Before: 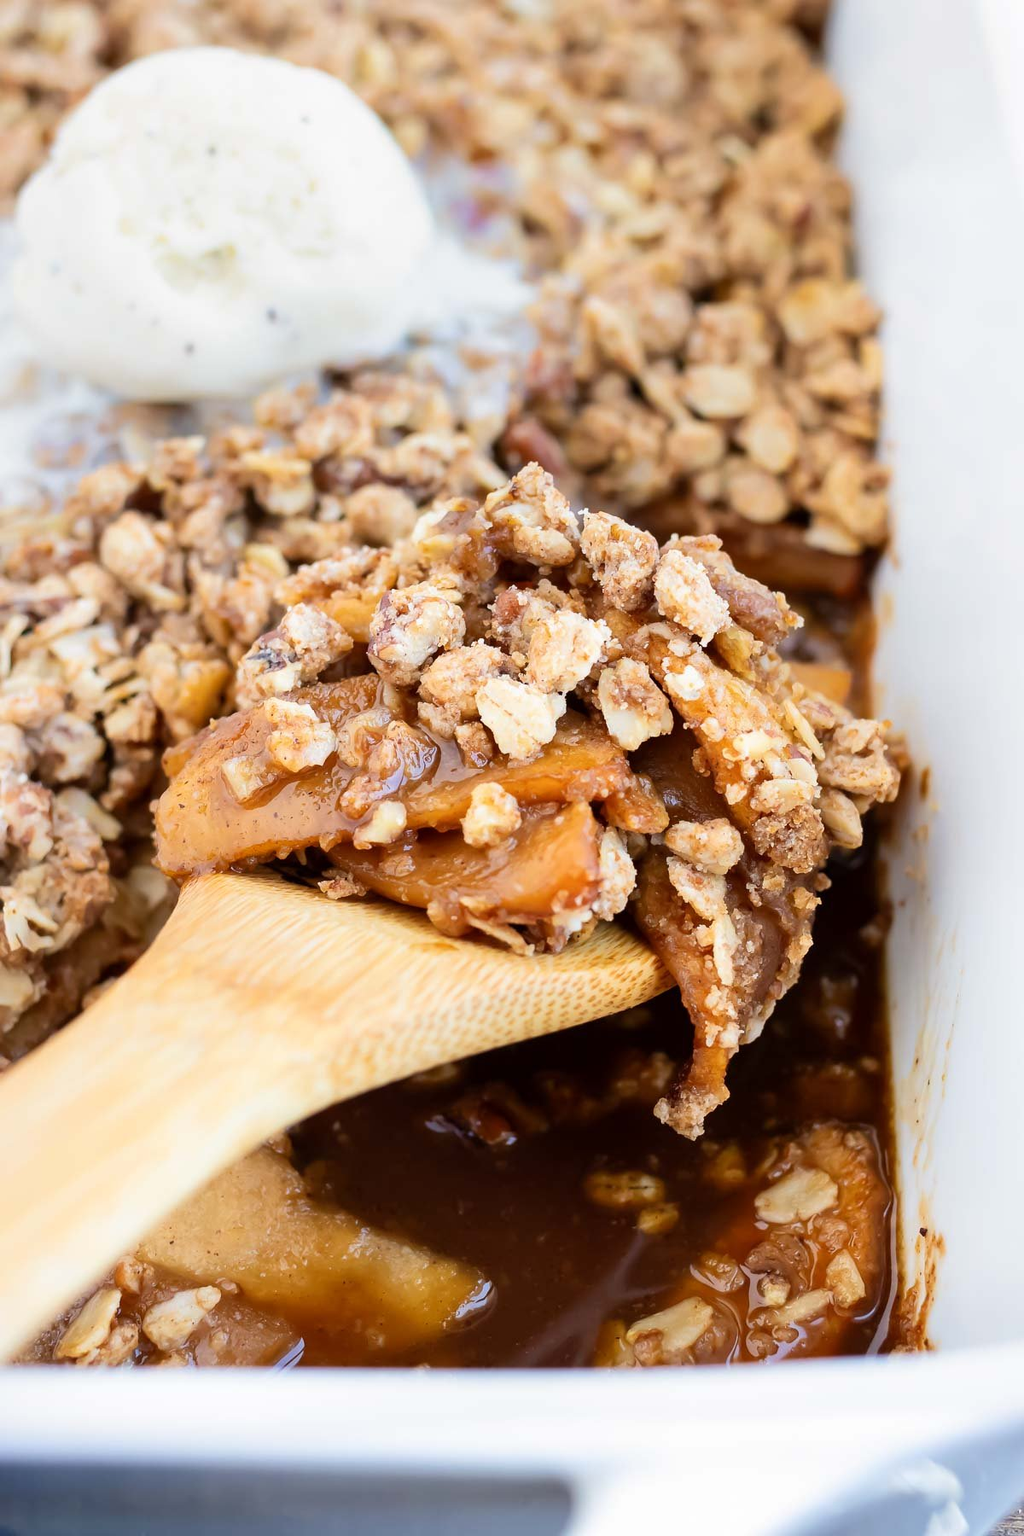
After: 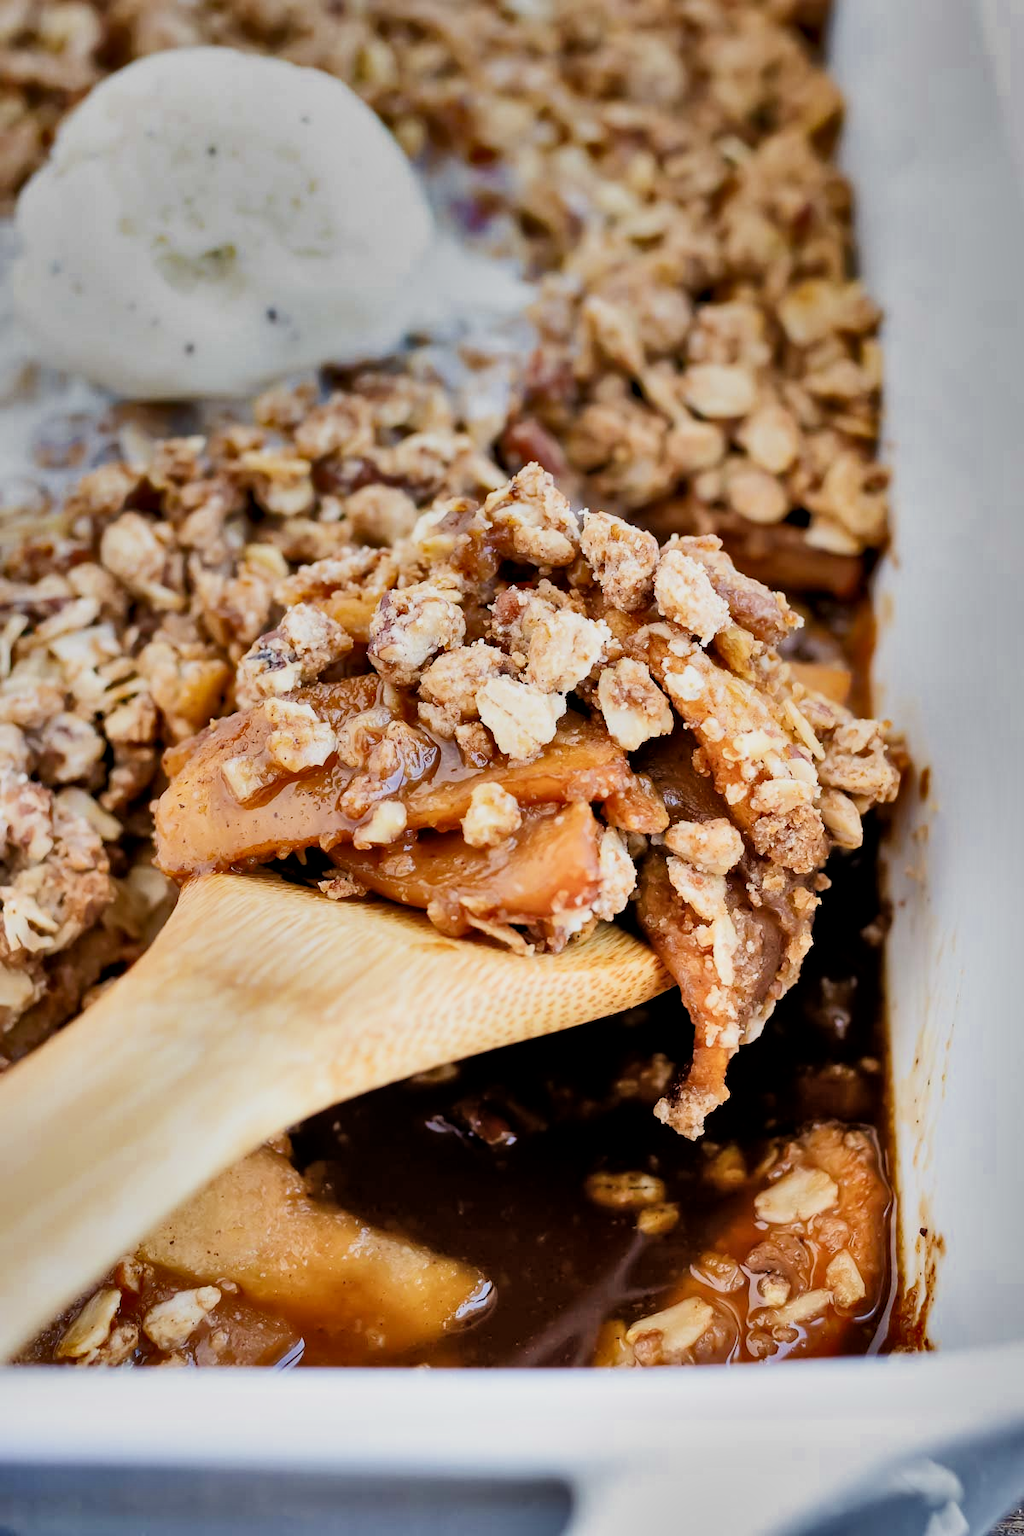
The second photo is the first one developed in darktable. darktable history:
tone equalizer: -8 EV -0.739 EV, -7 EV -0.678 EV, -6 EV -0.621 EV, -5 EV -0.389 EV, -3 EV 0.395 EV, -2 EV 0.6 EV, -1 EV 0.677 EV, +0 EV 0.78 EV
shadows and highlights: shadows 20.75, highlights -81.46, soften with gaussian
local contrast: highlights 100%, shadows 97%, detail 120%, midtone range 0.2
filmic rgb: black relative exposure -7.65 EV, white relative exposure 4.56 EV, threshold 2.99 EV, hardness 3.61, enable highlight reconstruction true
